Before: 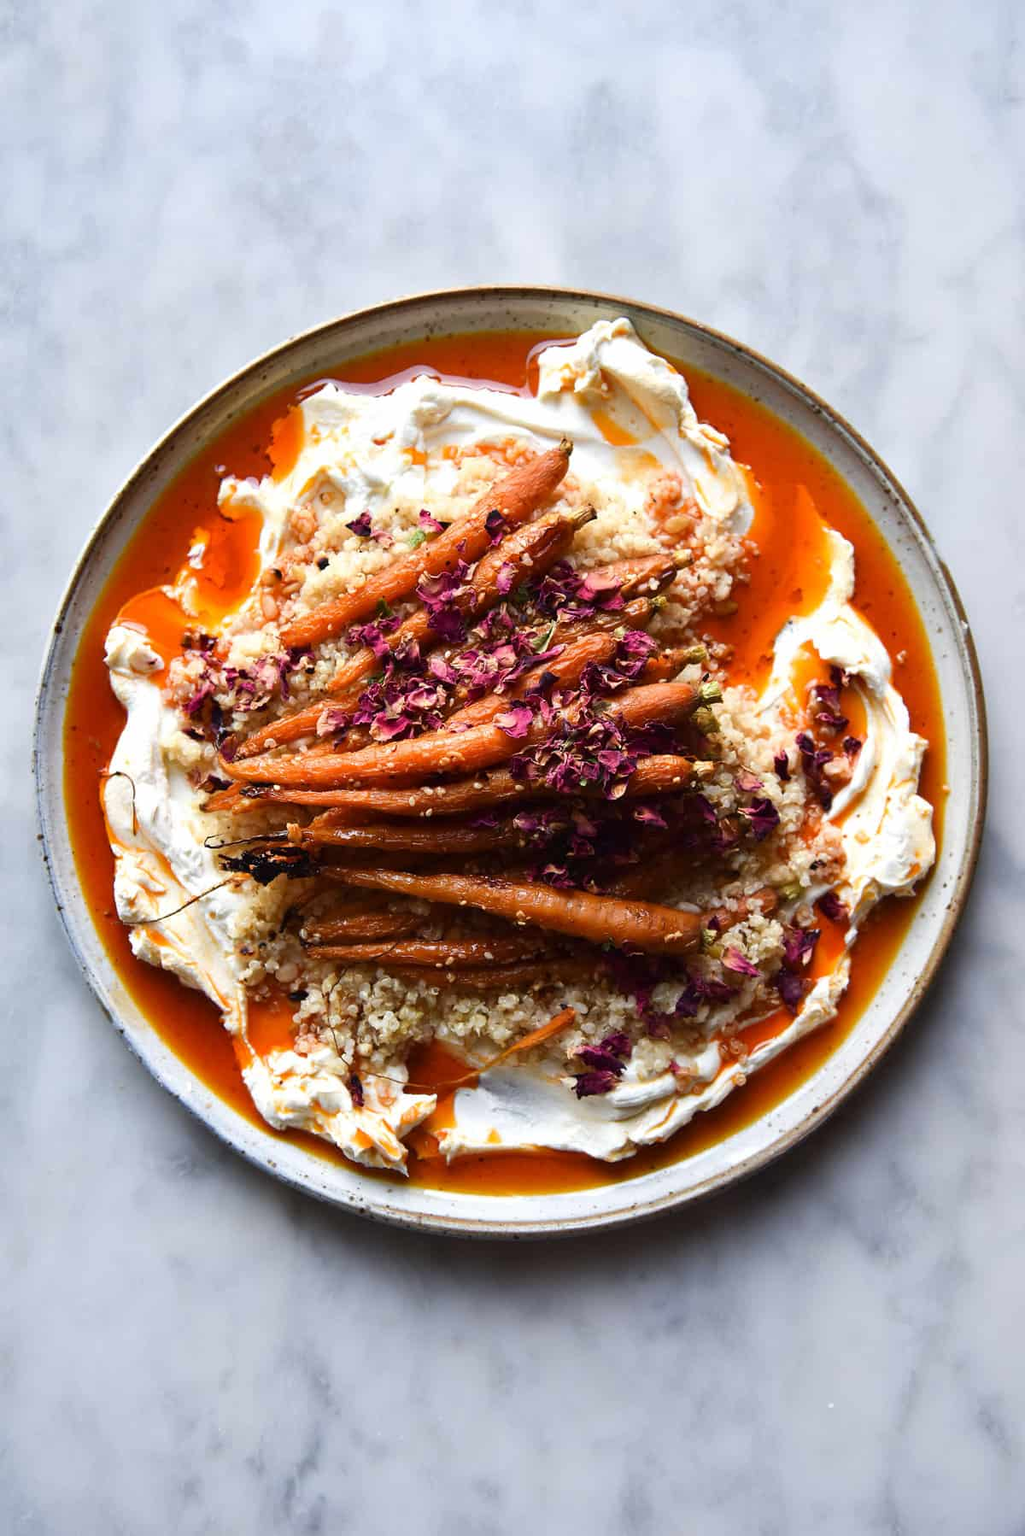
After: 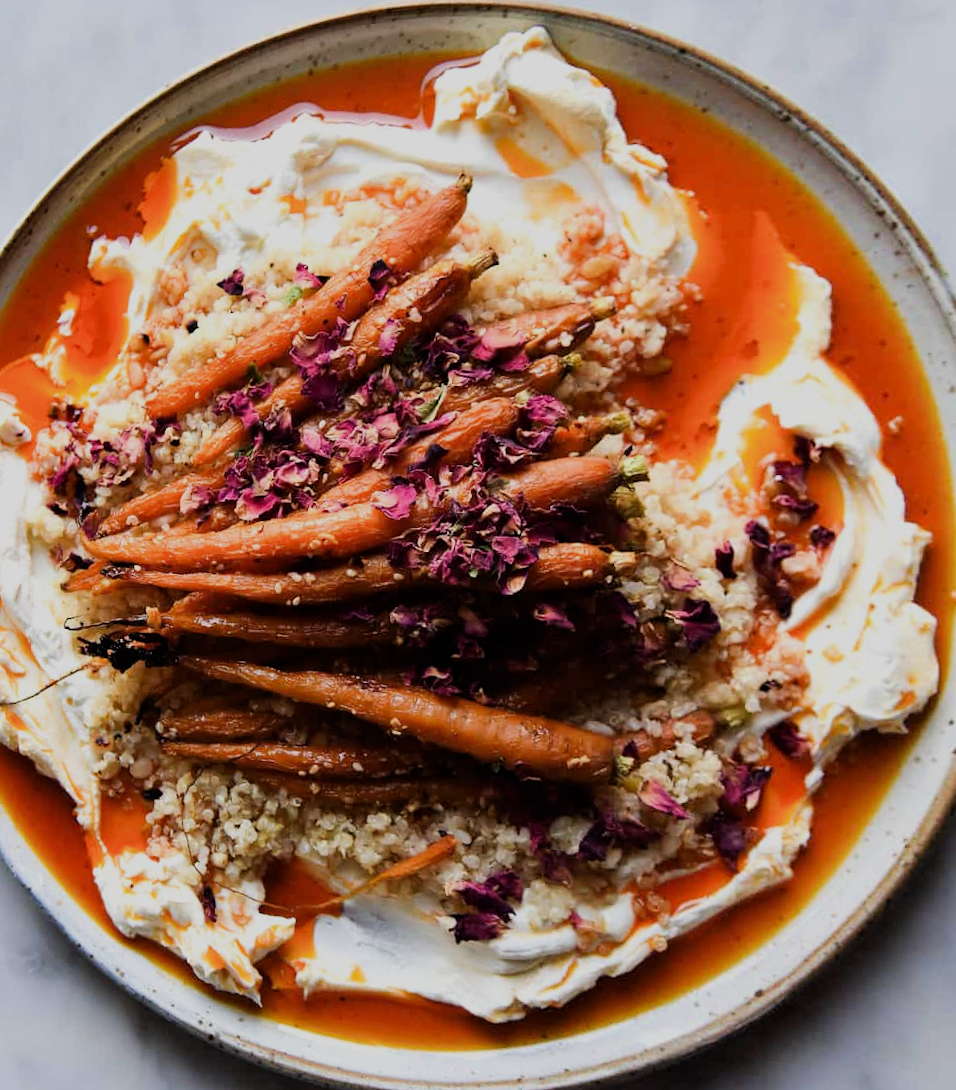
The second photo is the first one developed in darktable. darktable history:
crop: left 9.712%, top 16.928%, right 10.845%, bottom 12.332%
rotate and perspective: rotation 1.69°, lens shift (vertical) -0.023, lens shift (horizontal) -0.291, crop left 0.025, crop right 0.988, crop top 0.092, crop bottom 0.842
filmic rgb: black relative exposure -7.65 EV, white relative exposure 4.56 EV, hardness 3.61, contrast 1.05
